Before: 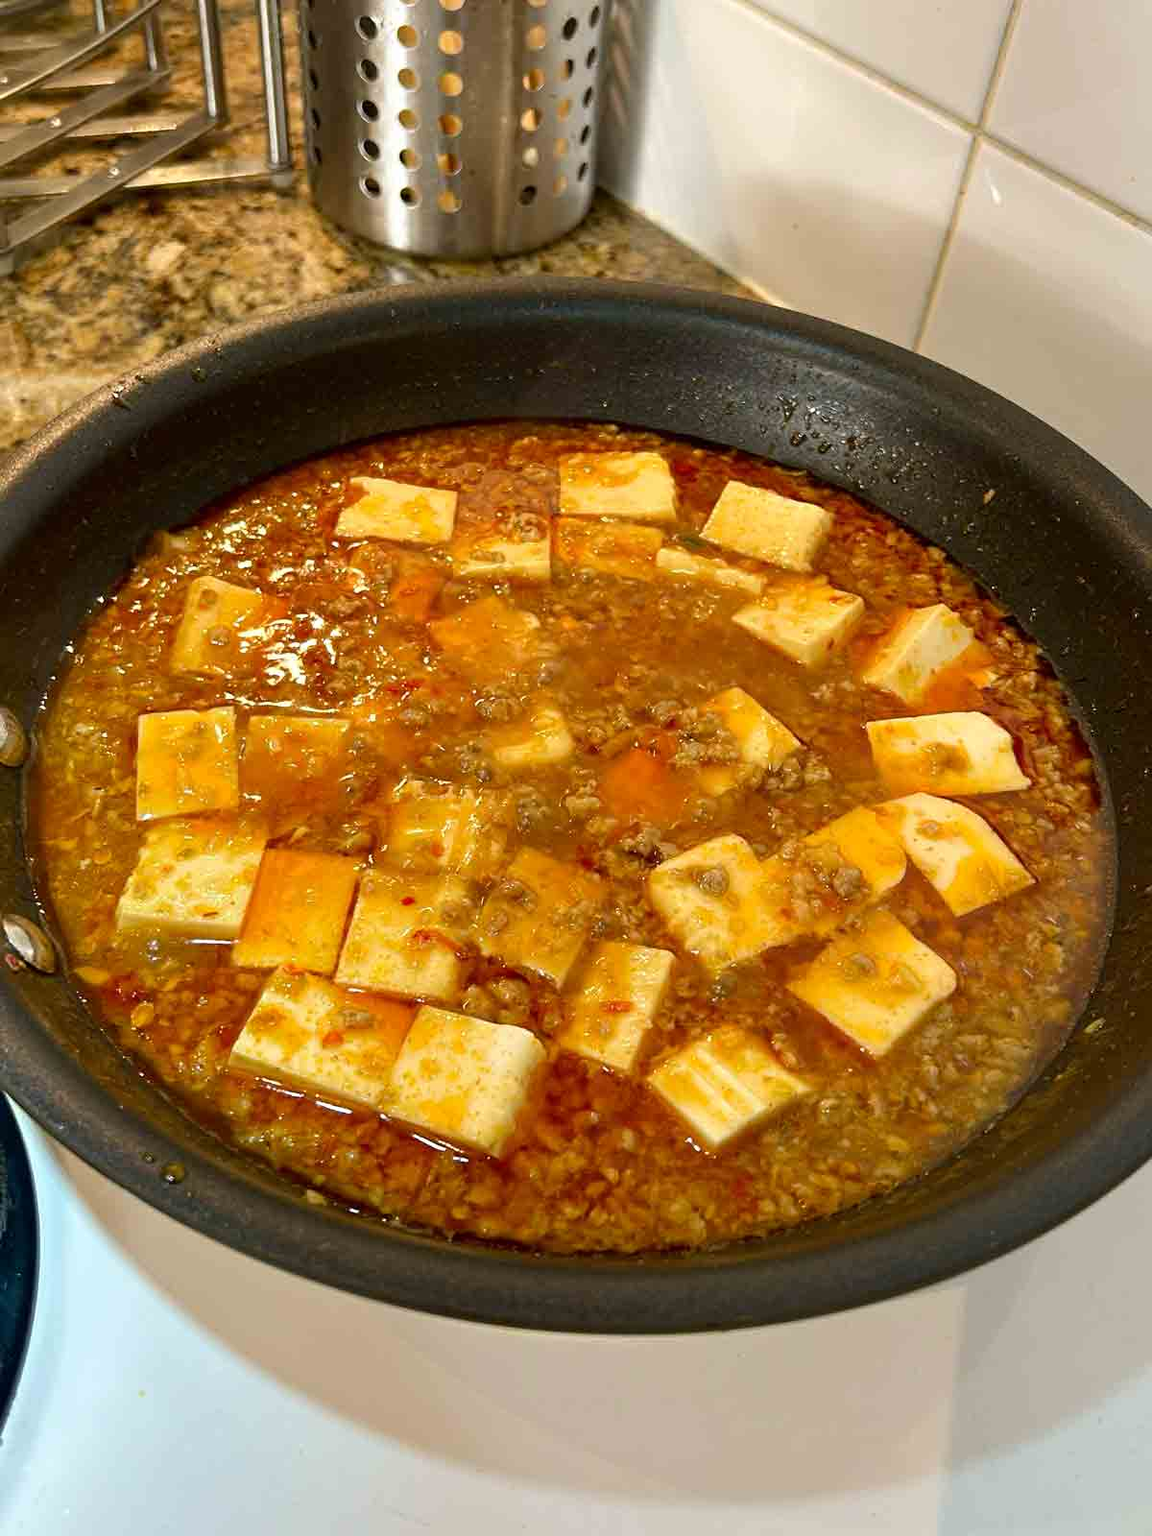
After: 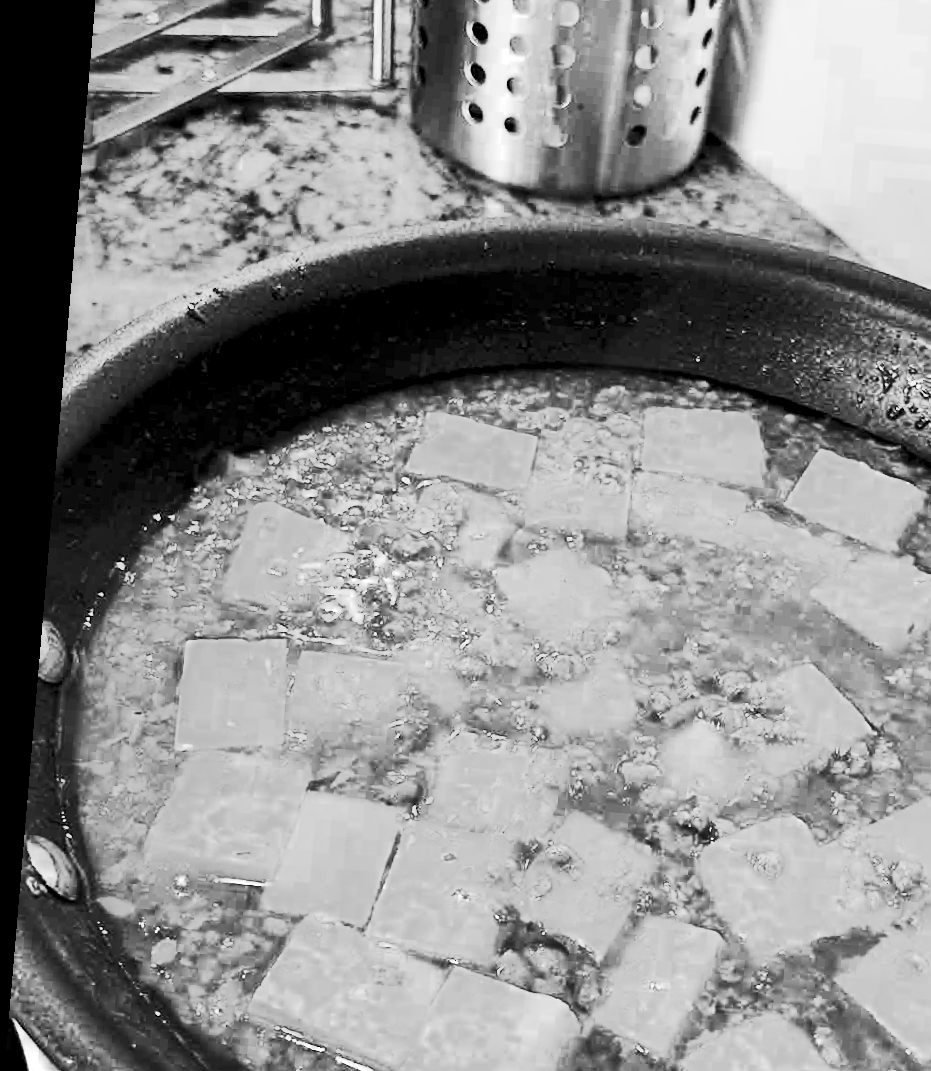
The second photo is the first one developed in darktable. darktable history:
local contrast: highlights 62%, shadows 113%, detail 106%, midtone range 0.528
shadows and highlights: shadows 2.52, highlights -18.69, highlights color adjustment 0.627%, soften with gaussian
contrast brightness saturation: contrast 0.422, brightness 0.561, saturation -0.184
color zones: curves: ch0 [(0, 0.613) (0.01, 0.613) (0.245, 0.448) (0.498, 0.529) (0.642, 0.665) (0.879, 0.777) (0.99, 0.613)]; ch1 [(0, 0) (0.143, 0) (0.286, 0) (0.429, 0) (0.571, 0) (0.714, 0) (0.857, 0)], mix 100.89%
exposure: black level correction 0.009, exposure 0.016 EV, compensate highlight preservation false
crop and rotate: angle -4.86°, left 2.247%, top 6.733%, right 27.754%, bottom 30.095%
base curve: curves: ch0 [(0, 0) (0.036, 0.025) (0.121, 0.166) (0.206, 0.329) (0.605, 0.79) (1, 1)]
